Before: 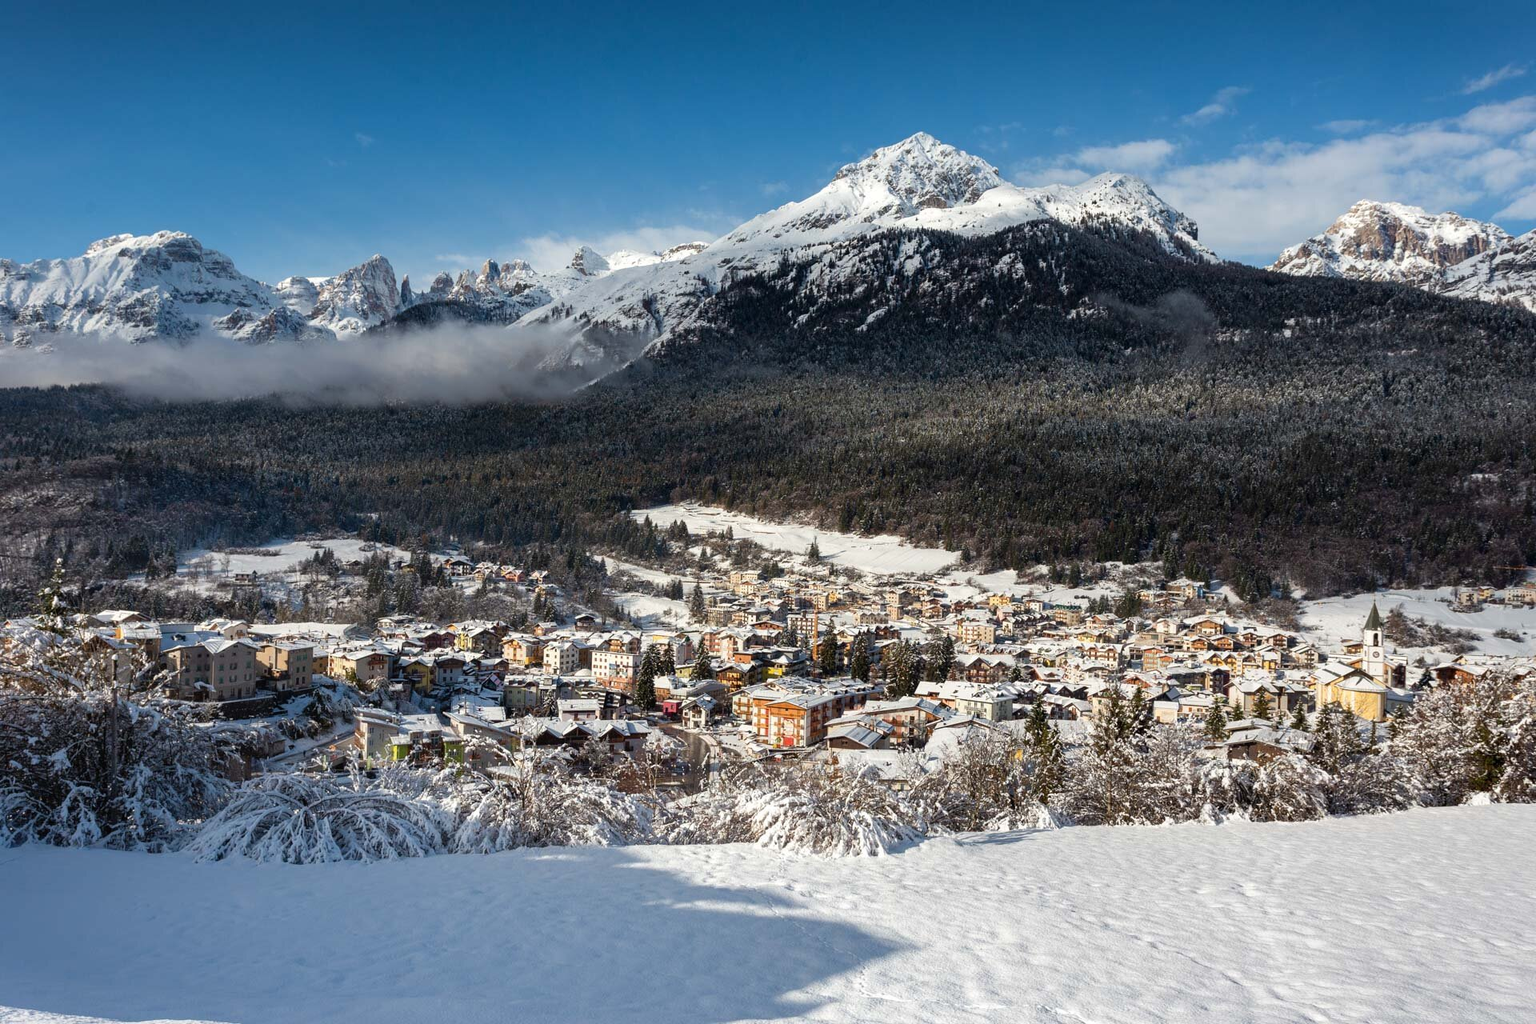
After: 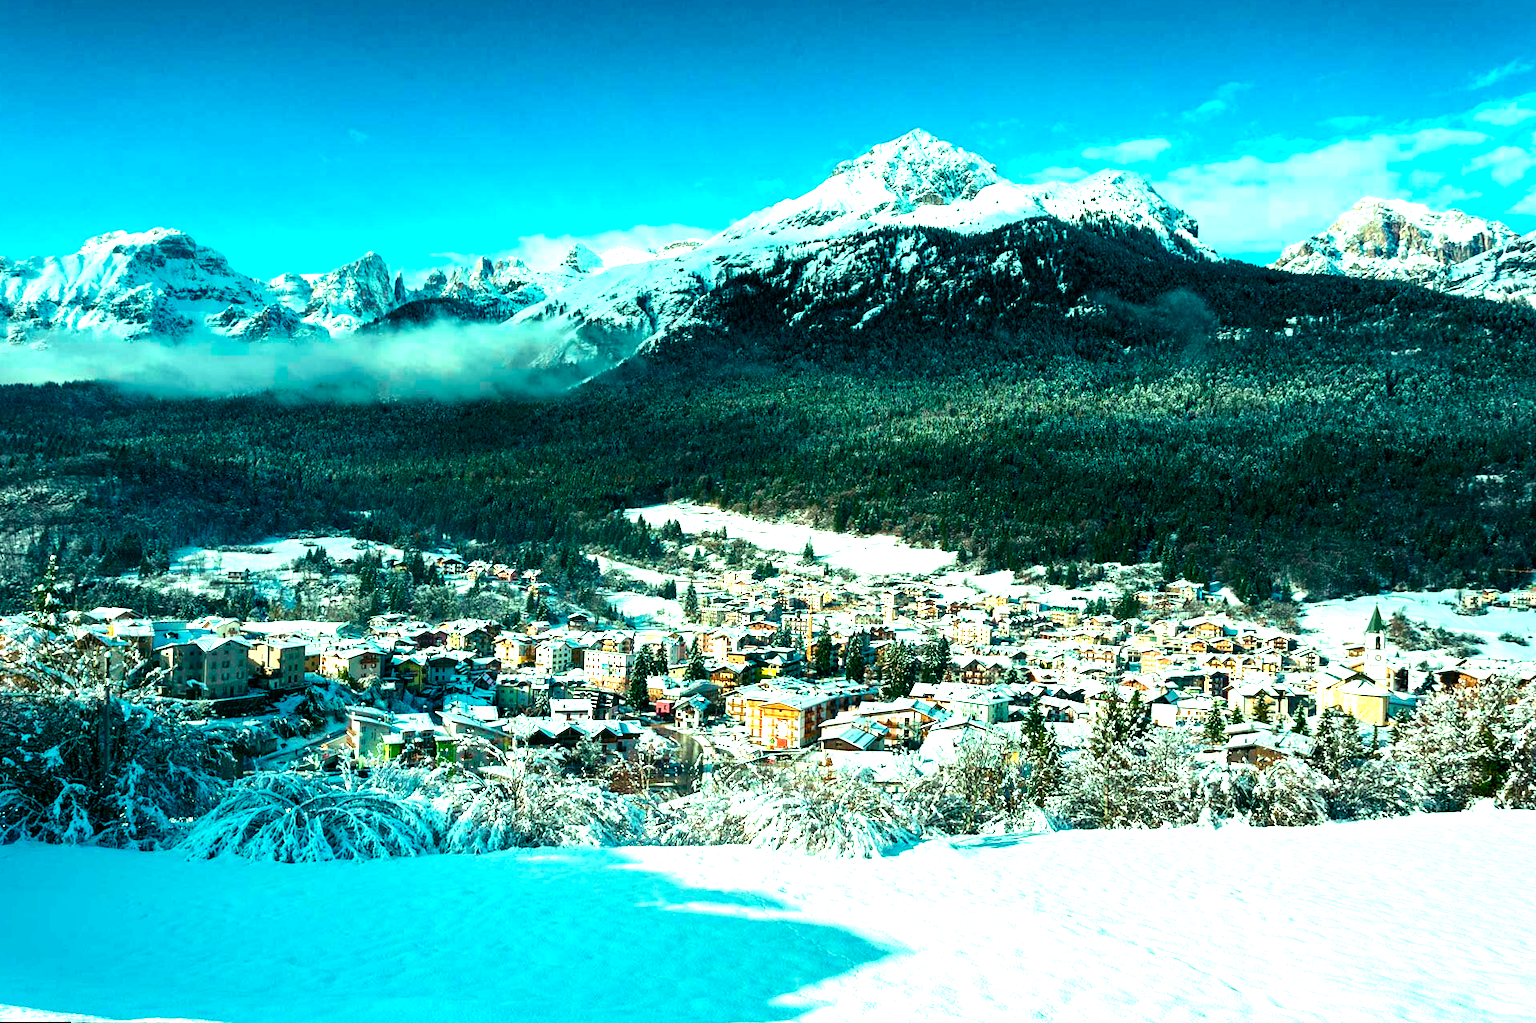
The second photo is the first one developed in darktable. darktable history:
exposure: black level correction 0, exposure 0.7 EV, compensate exposure bias true, compensate highlight preservation false
color balance rgb: shadows lift › luminance -7.7%, shadows lift › chroma 2.13%, shadows lift › hue 165.27°, power › luminance -7.77%, power › chroma 1.1%, power › hue 215.88°, highlights gain › luminance 15.15%, highlights gain › chroma 7%, highlights gain › hue 125.57°, global offset › luminance -0.33%, global offset › chroma 0.11%, global offset › hue 165.27°, perceptual saturation grading › global saturation 24.42%, perceptual saturation grading › highlights -24.42%, perceptual saturation grading › mid-tones 24.42%, perceptual saturation grading › shadows 40%, perceptual brilliance grading › global brilliance -5%, perceptual brilliance grading › highlights 24.42%, perceptual brilliance grading › mid-tones 7%, perceptual brilliance grading › shadows -5%
rotate and perspective: rotation 0.192°, lens shift (horizontal) -0.015, crop left 0.005, crop right 0.996, crop top 0.006, crop bottom 0.99
tone curve: curves: ch0 [(0, 0) (0.183, 0.152) (0.571, 0.594) (1, 1)]; ch1 [(0, 0) (0.394, 0.307) (0.5, 0.5) (0.586, 0.597) (0.625, 0.647) (1, 1)]; ch2 [(0, 0) (0.5, 0.5) (0.604, 0.616) (1, 1)], color space Lab, independent channels, preserve colors none
